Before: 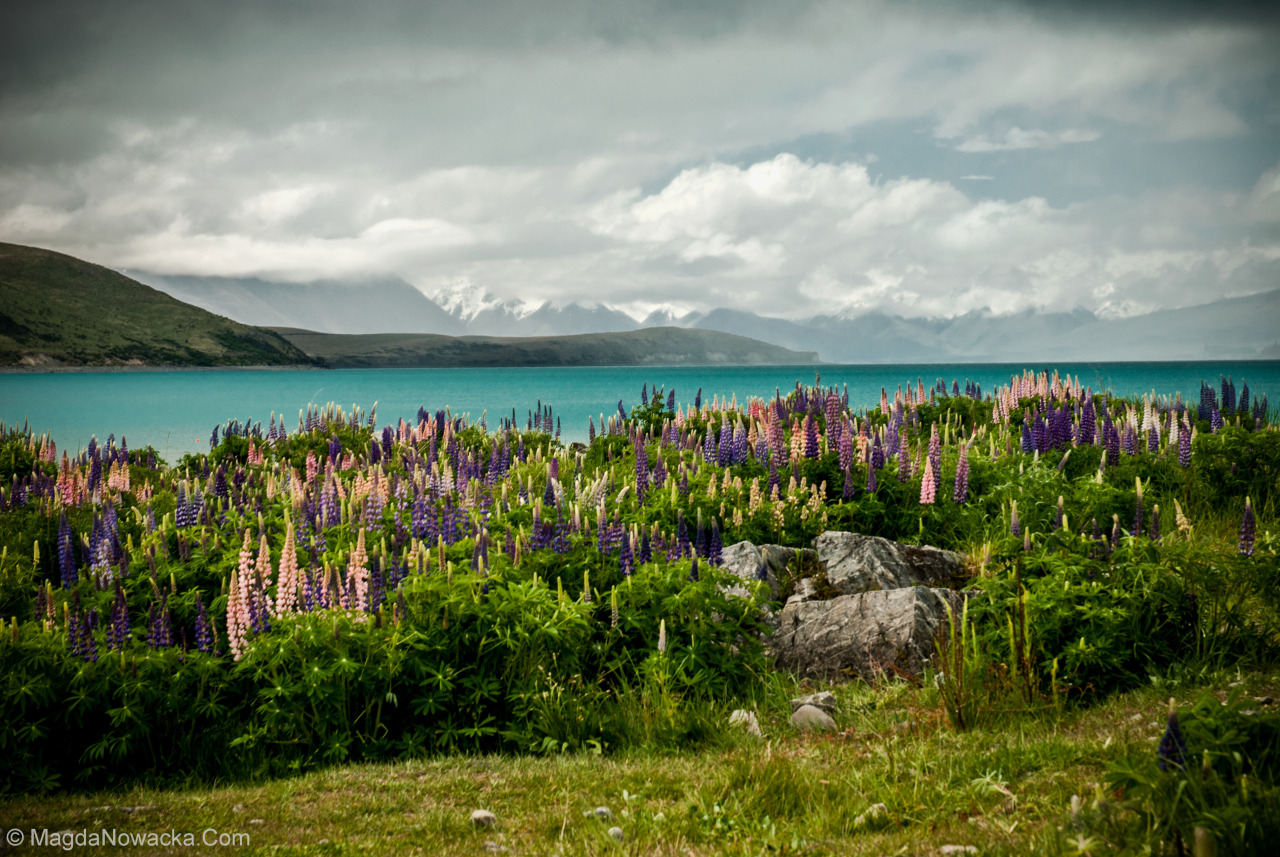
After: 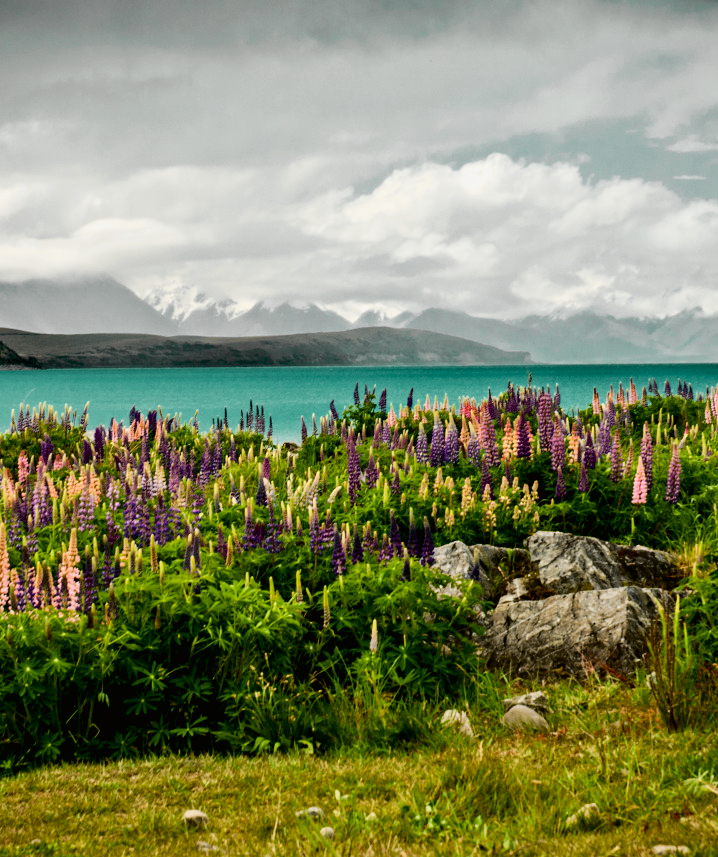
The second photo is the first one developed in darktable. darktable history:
haze removal: adaptive false
exposure: black level correction 0.004, exposure 0.016 EV, compensate exposure bias true, compensate highlight preservation false
crop and rotate: left 22.537%, right 21.356%
tone curve: curves: ch0 [(0, 0.008) (0.107, 0.083) (0.283, 0.287) (0.461, 0.498) (0.64, 0.691) (0.822, 0.869) (0.998, 0.978)]; ch1 [(0, 0) (0.323, 0.339) (0.438, 0.422) (0.473, 0.487) (0.502, 0.502) (0.527, 0.53) (0.561, 0.583) (0.608, 0.629) (0.669, 0.704) (0.859, 0.899) (1, 1)]; ch2 [(0, 0) (0.33, 0.347) (0.421, 0.456) (0.473, 0.498) (0.502, 0.504) (0.522, 0.524) (0.549, 0.567) (0.585, 0.627) (0.676, 0.724) (1, 1)], color space Lab, independent channels, preserve colors none
